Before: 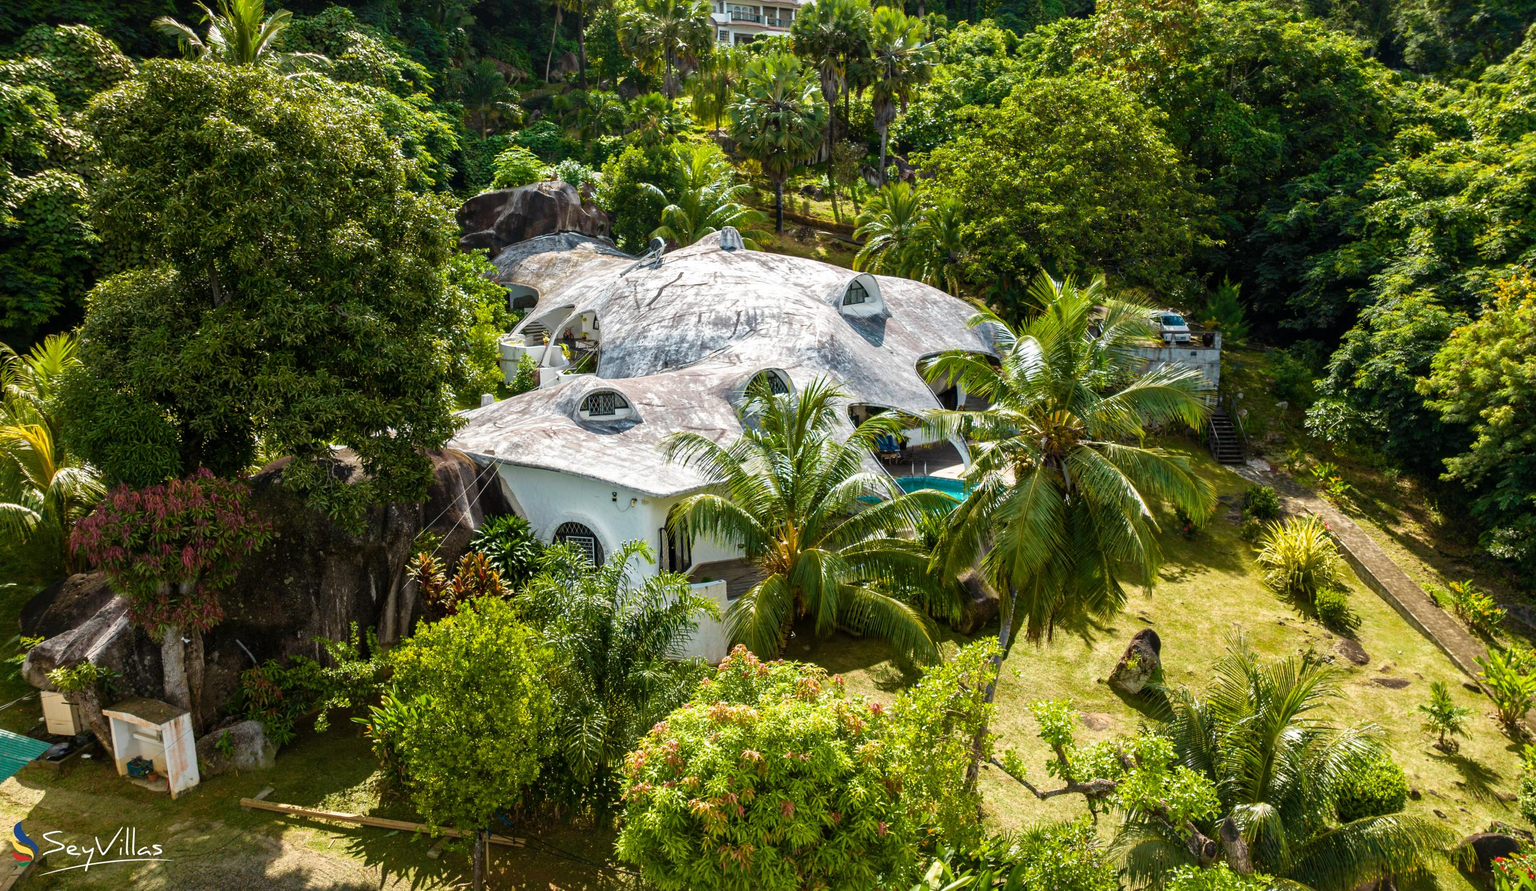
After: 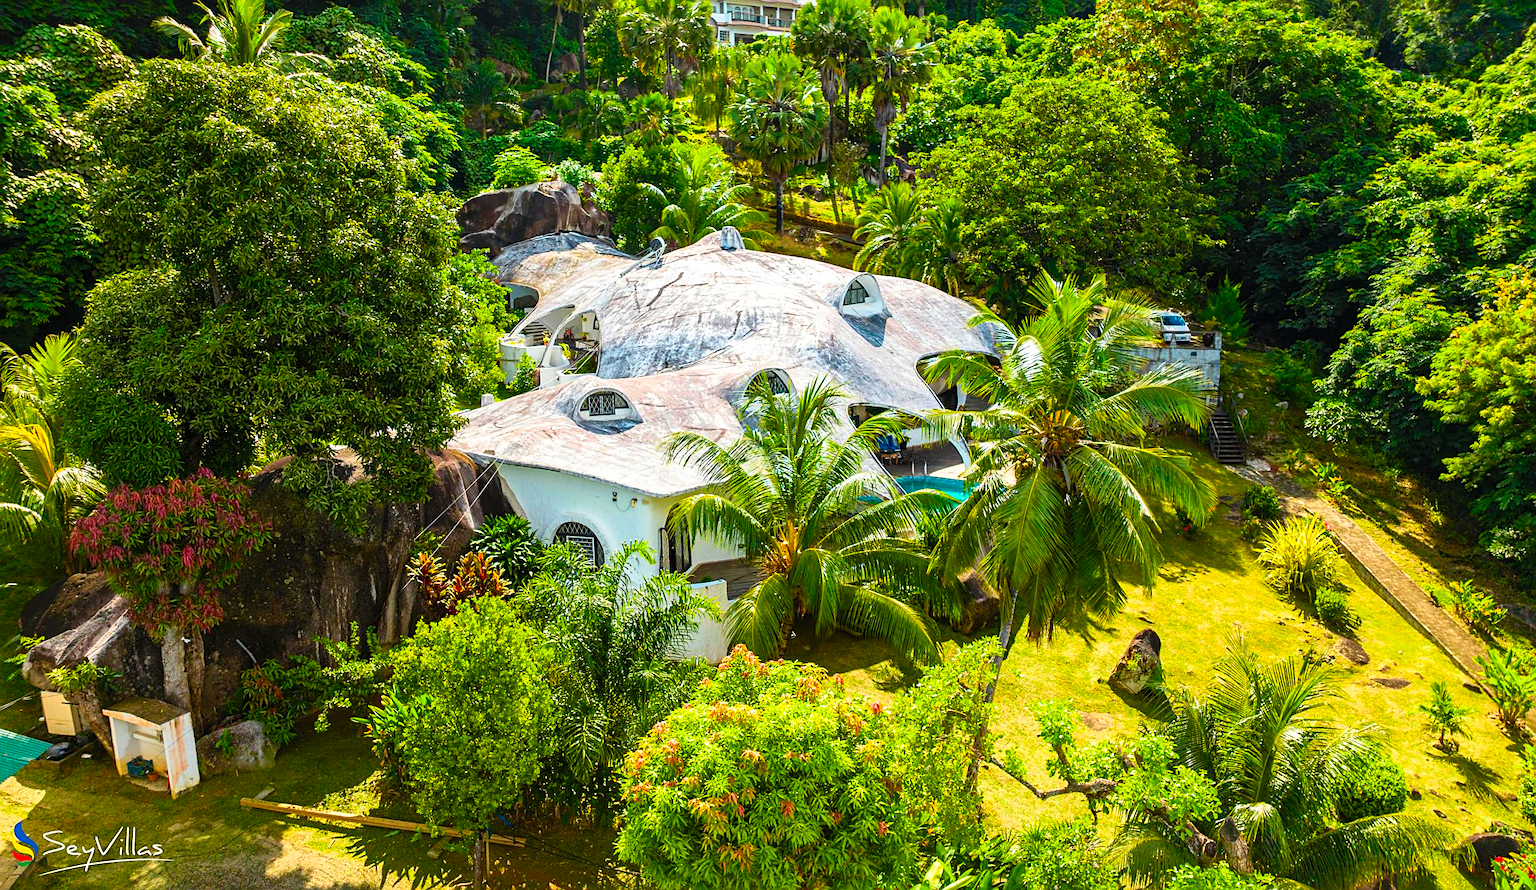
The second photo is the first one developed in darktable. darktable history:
contrast brightness saturation: contrast 0.2, brightness 0.2, saturation 0.8
sharpen: on, module defaults
